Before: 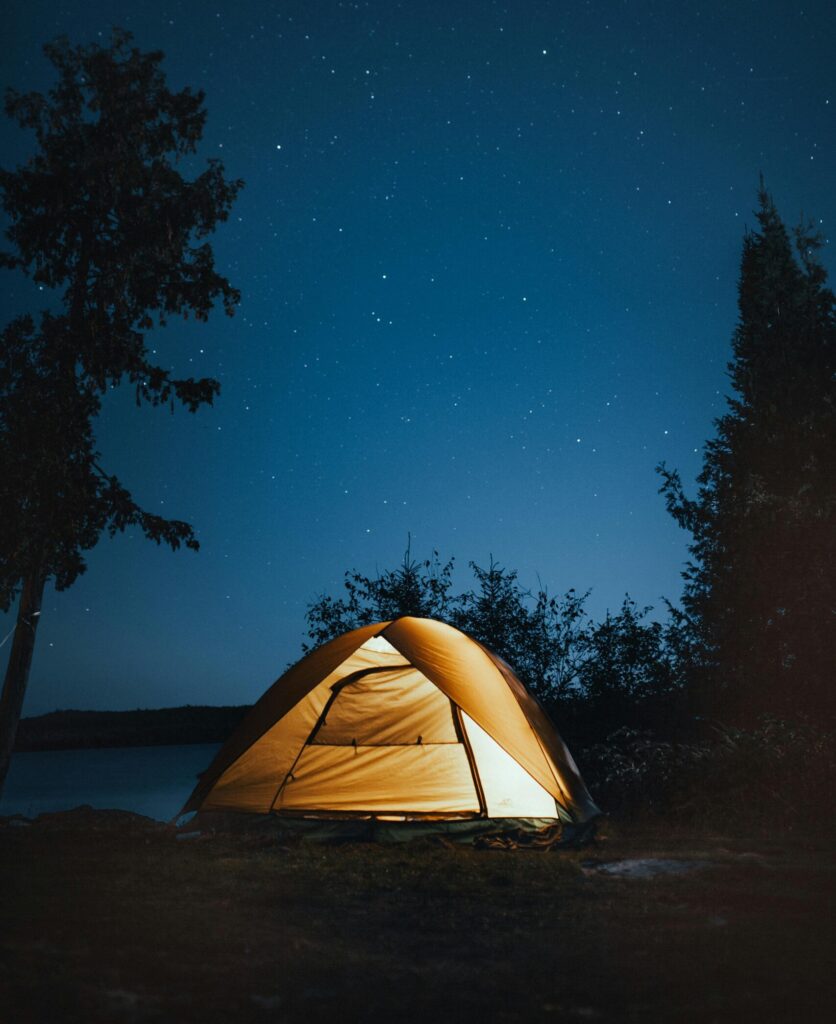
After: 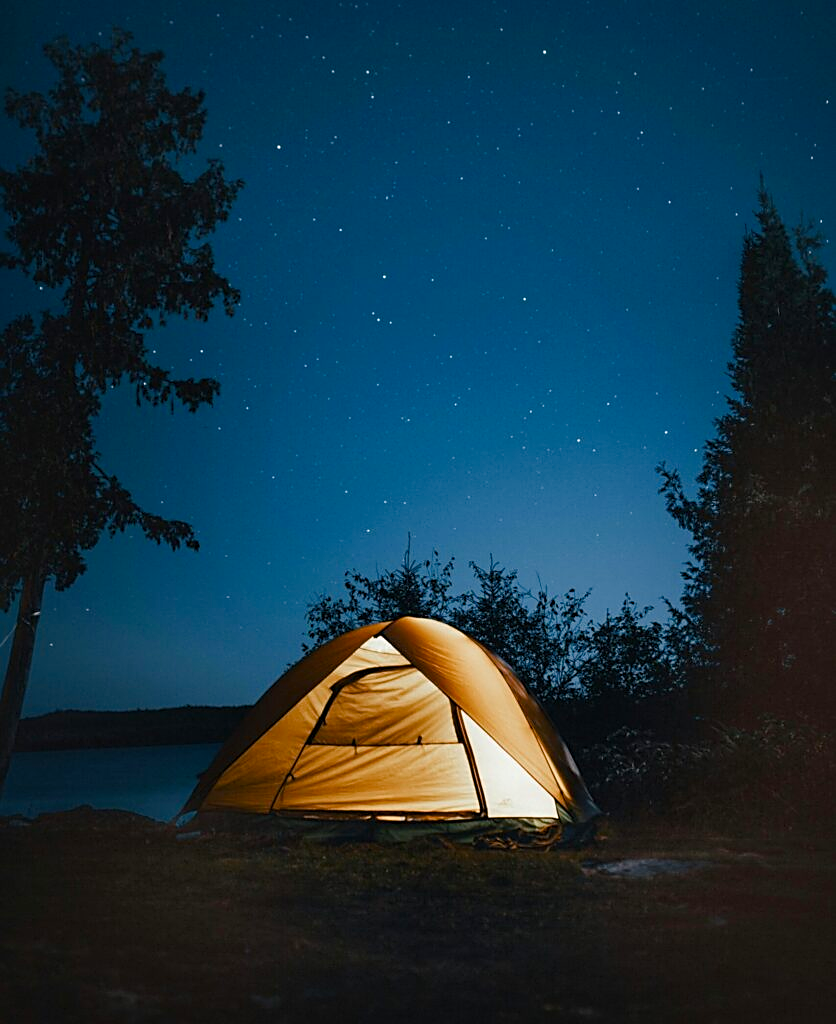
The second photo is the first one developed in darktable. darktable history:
color balance rgb: highlights gain › chroma 0.902%, highlights gain › hue 29.59°, linear chroma grading › global chroma -14.535%, perceptual saturation grading › global saturation 20%, perceptual saturation grading › highlights -24.956%, perceptual saturation grading › shadows 49.657%
sharpen: on, module defaults
